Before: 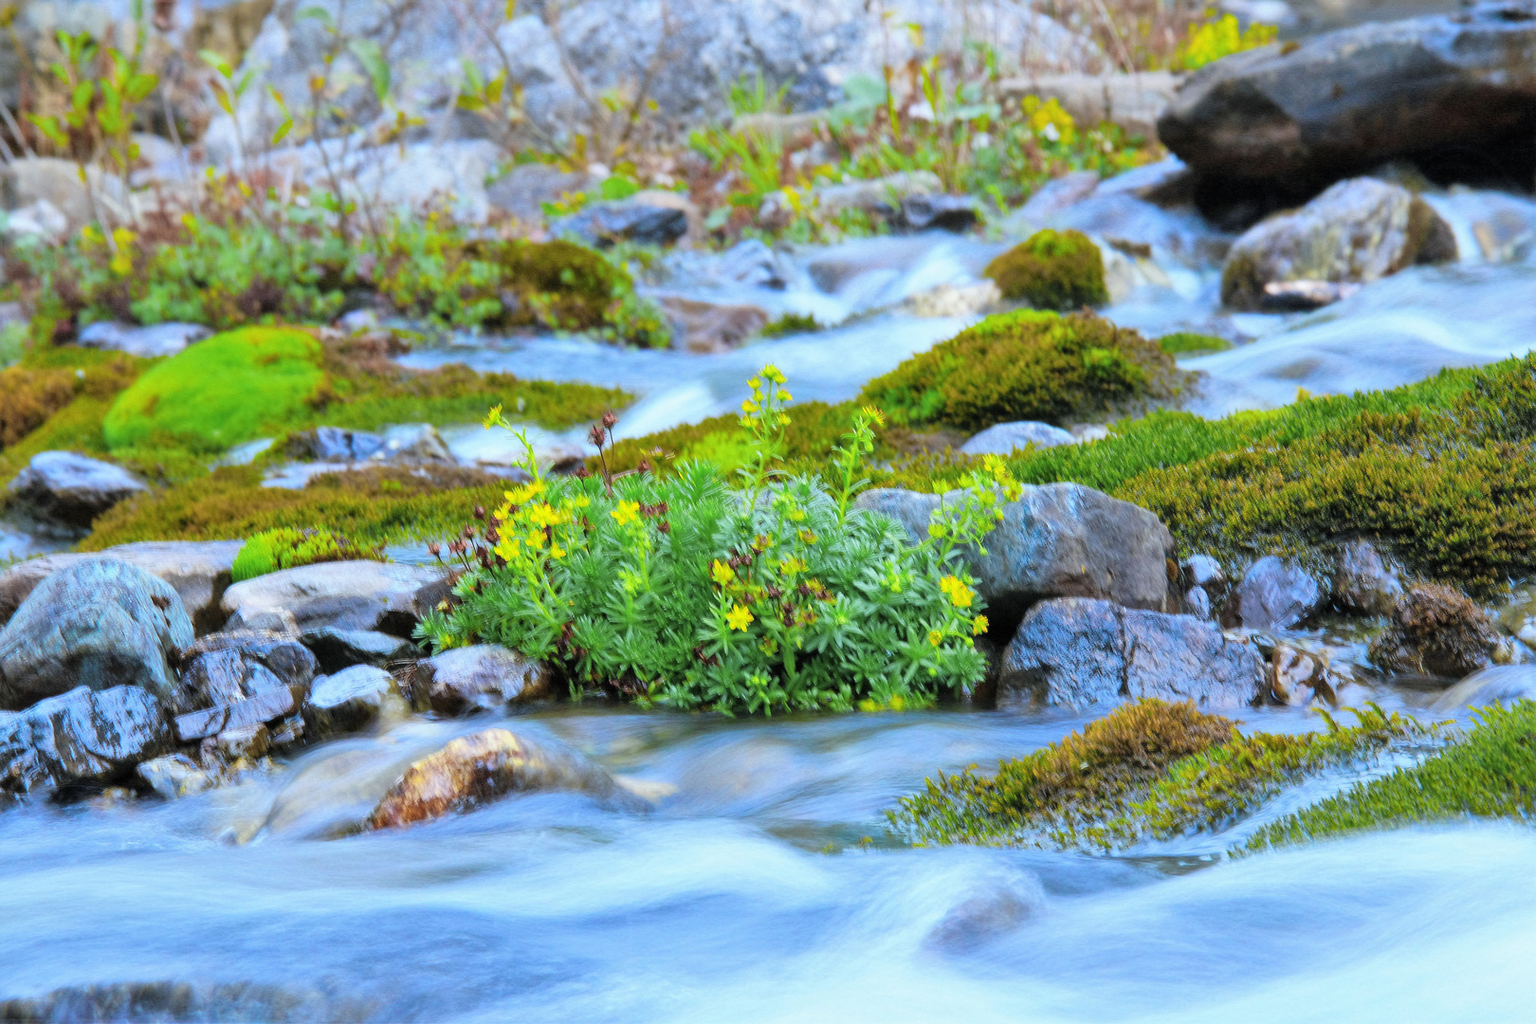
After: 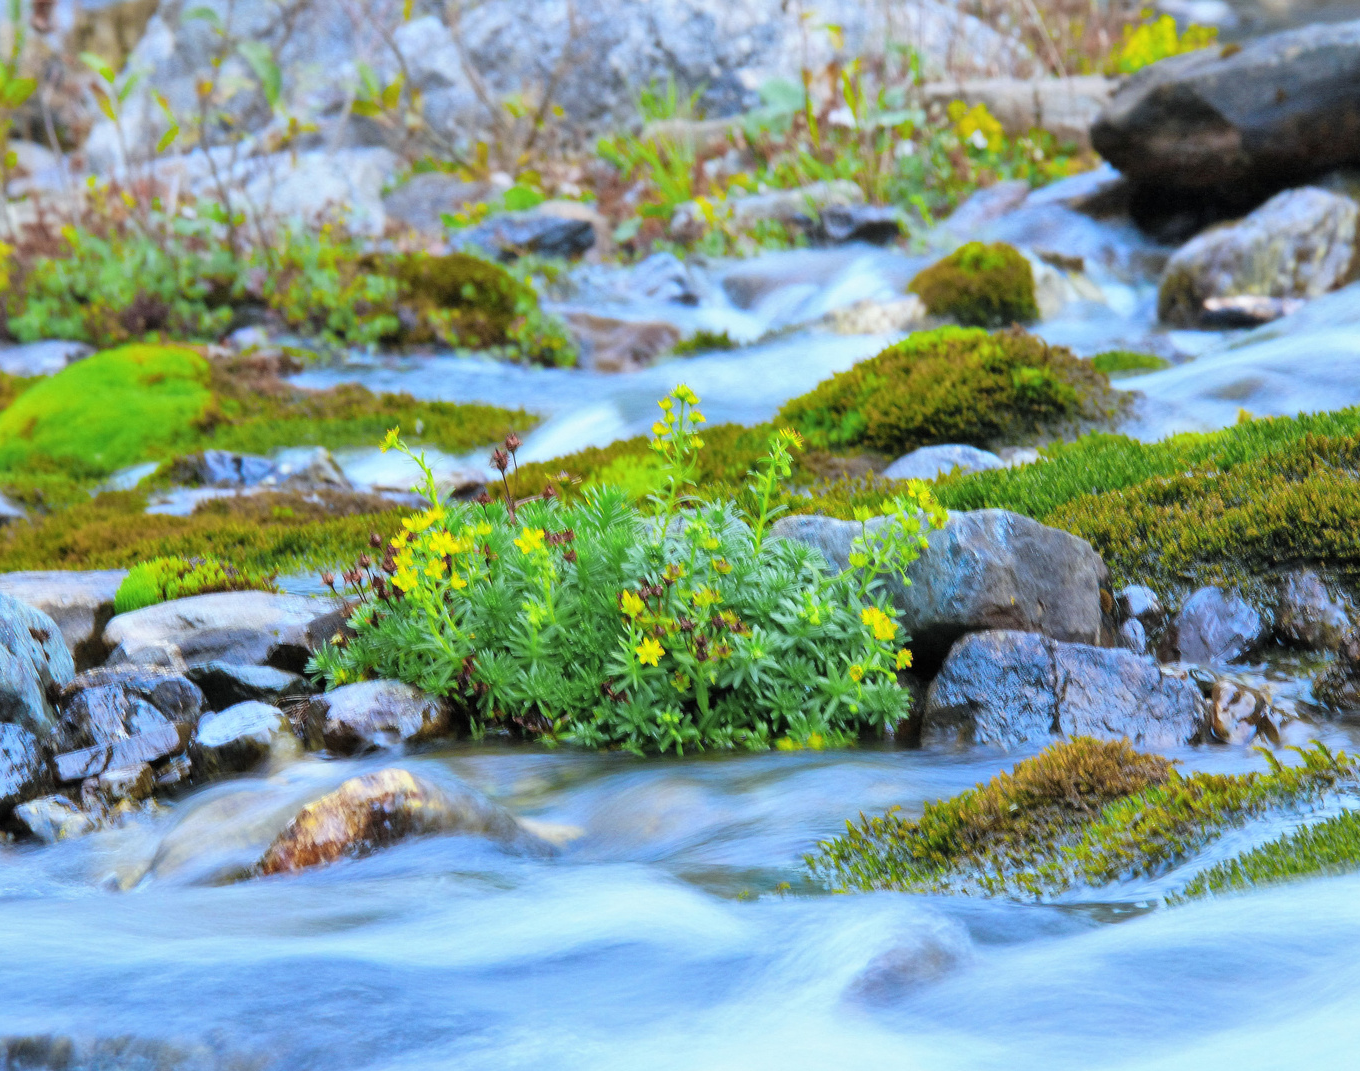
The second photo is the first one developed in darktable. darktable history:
crop: left 8.026%, right 7.374%
tone equalizer: on, module defaults
